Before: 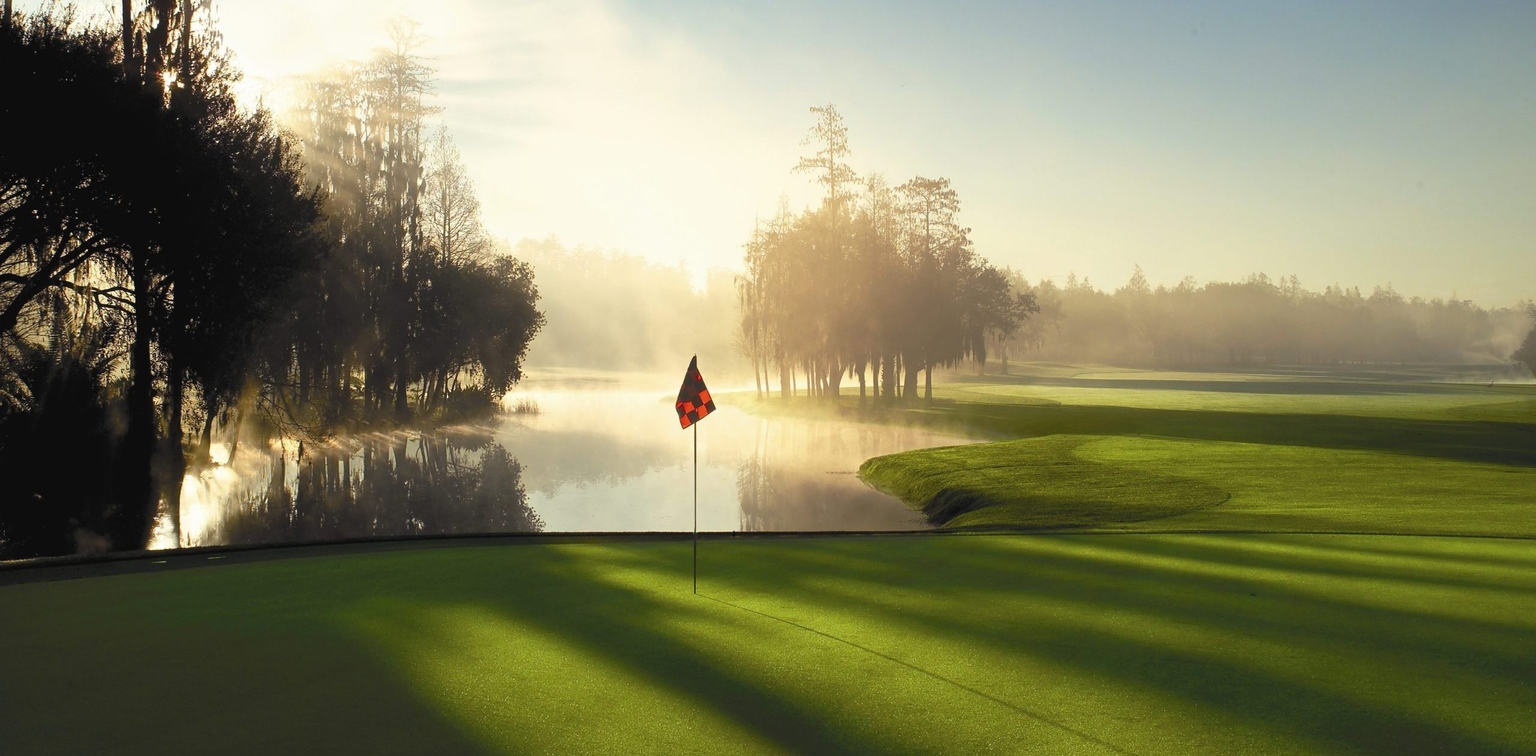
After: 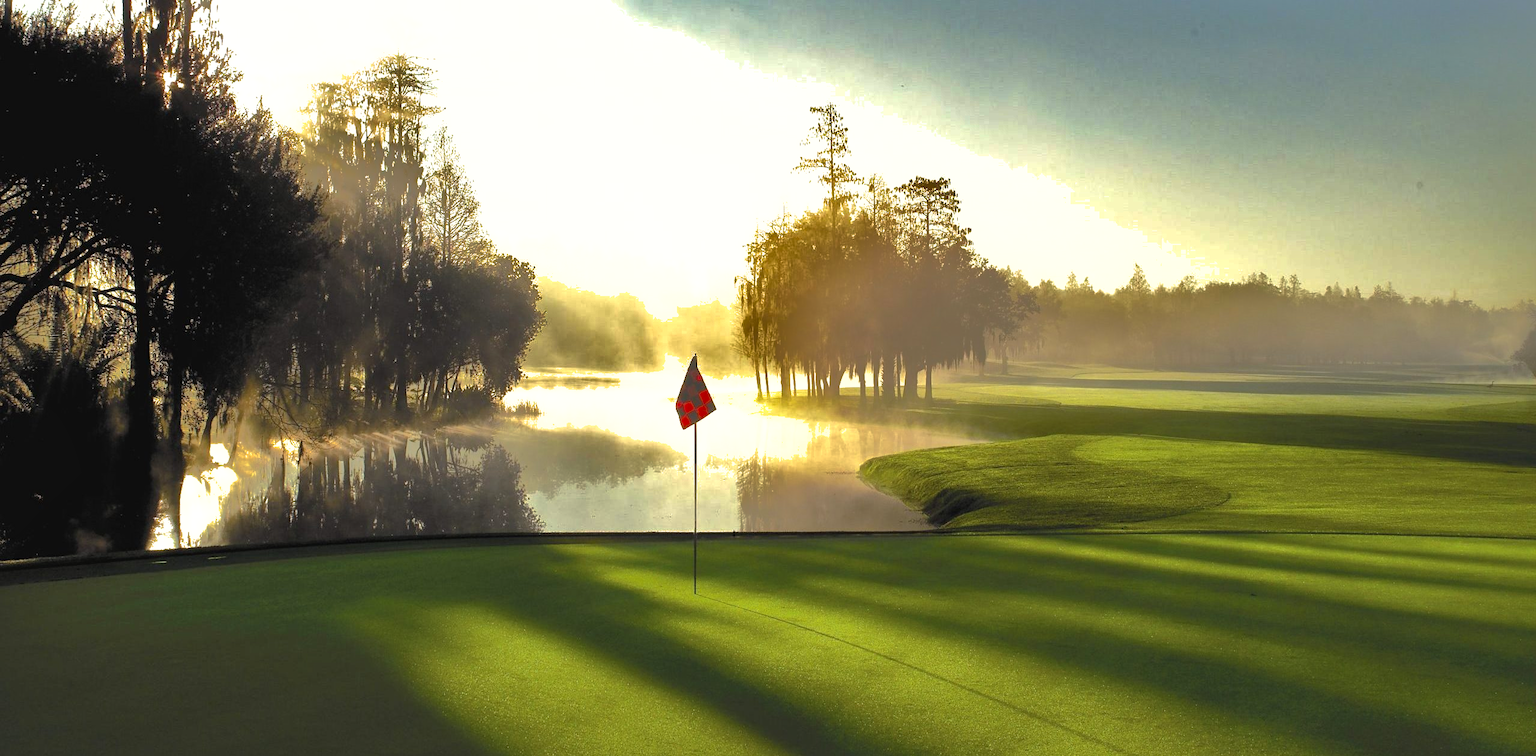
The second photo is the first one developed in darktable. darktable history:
tone equalizer: -8 EV -0.404 EV, -7 EV -0.37 EV, -6 EV -0.368 EV, -5 EV -0.213 EV, -3 EV 0.242 EV, -2 EV 0.363 EV, -1 EV 0.415 EV, +0 EV 0.424 EV
shadows and highlights: shadows 39, highlights -75.01
